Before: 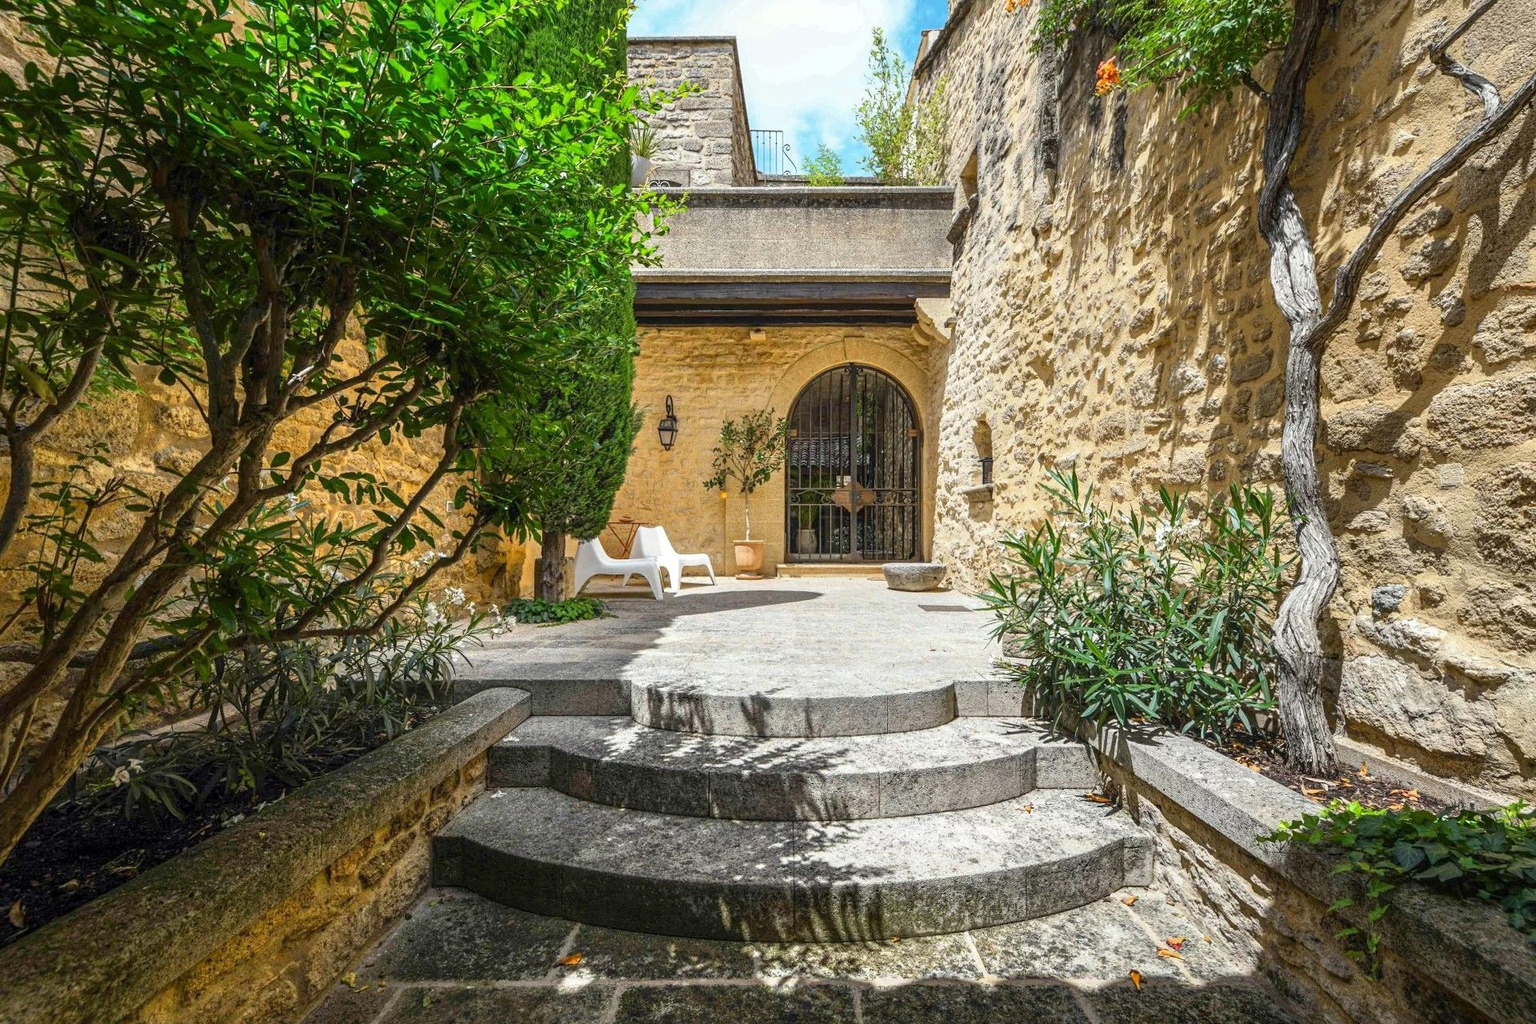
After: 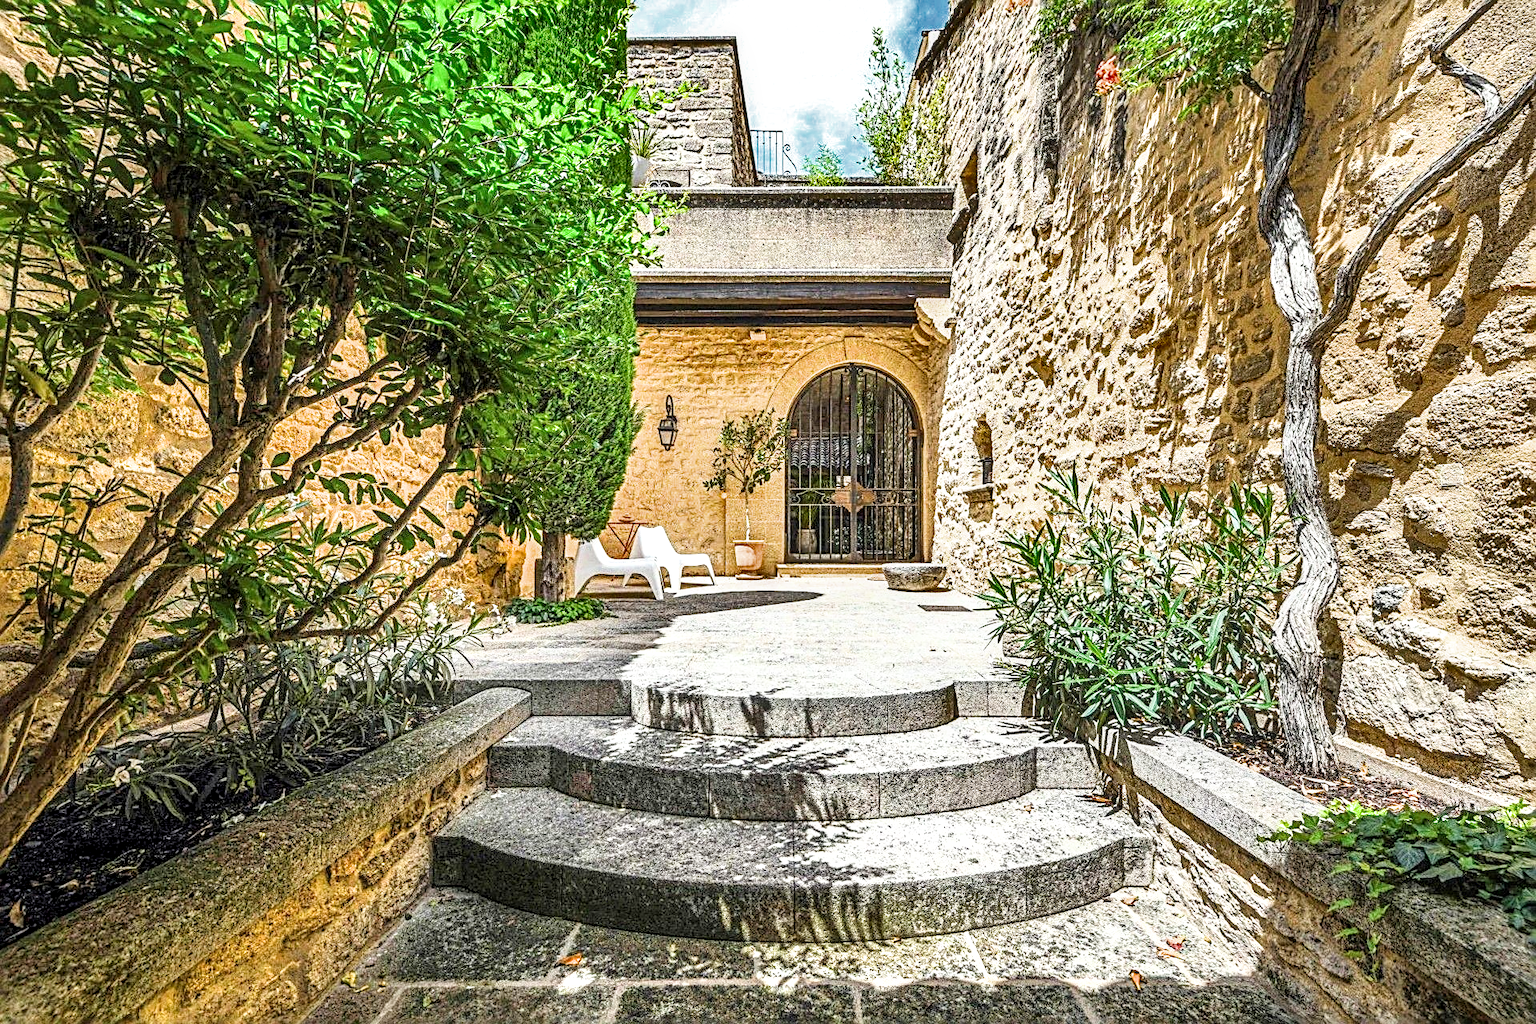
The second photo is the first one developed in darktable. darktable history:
shadows and highlights: shadows 24.18, highlights -76.6, soften with gaussian
sharpen: radius 2.598, amount 0.682
filmic rgb: black relative exposure -8.13 EV, white relative exposure 3.77 EV, hardness 4.43
local contrast: on, module defaults
exposure: black level correction 0, exposure 1.472 EV, compensate exposure bias true, compensate highlight preservation false
